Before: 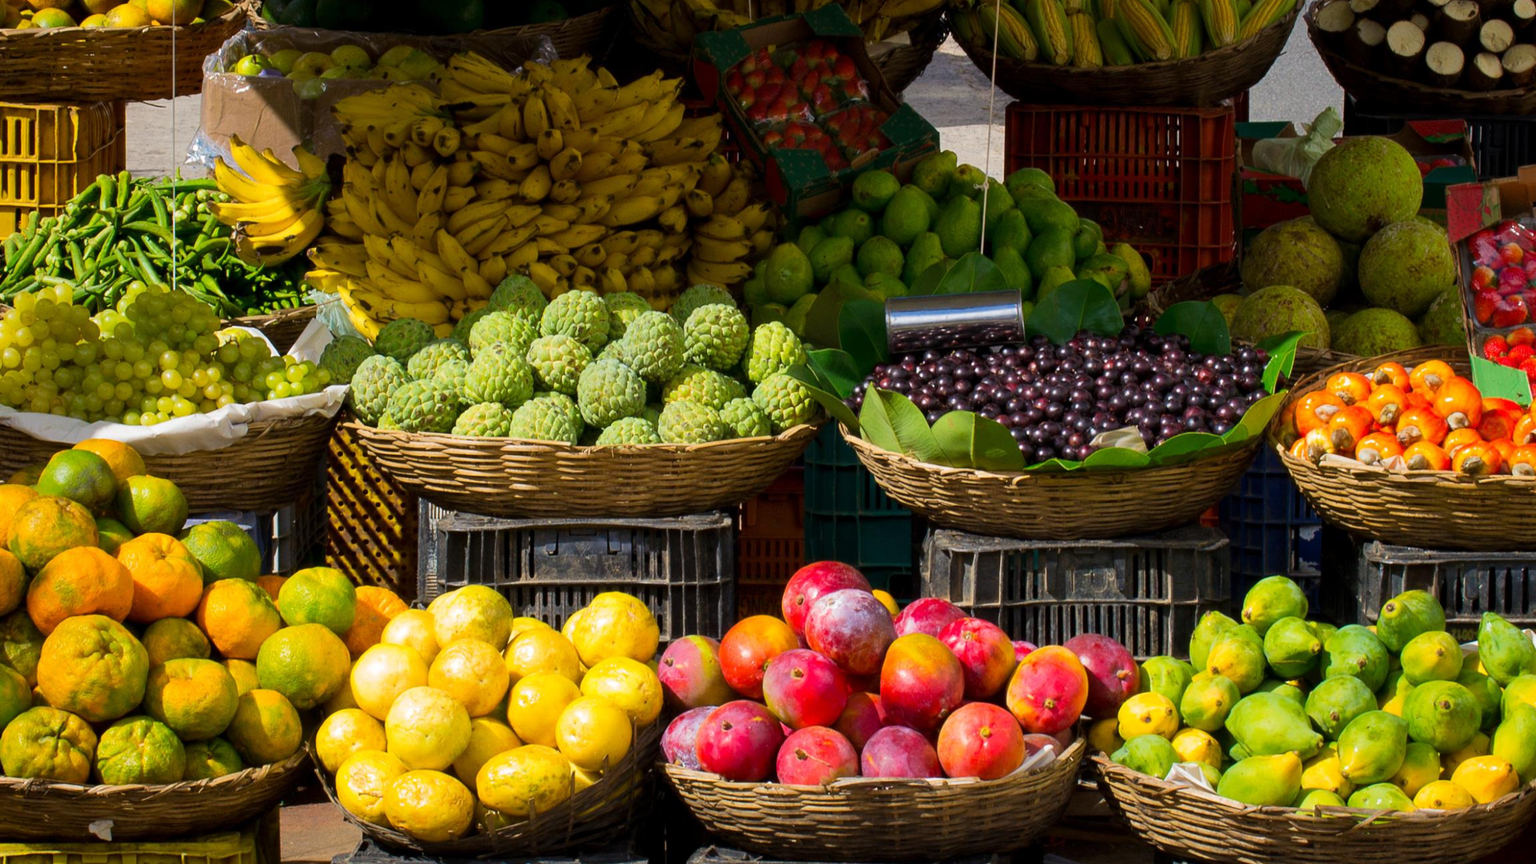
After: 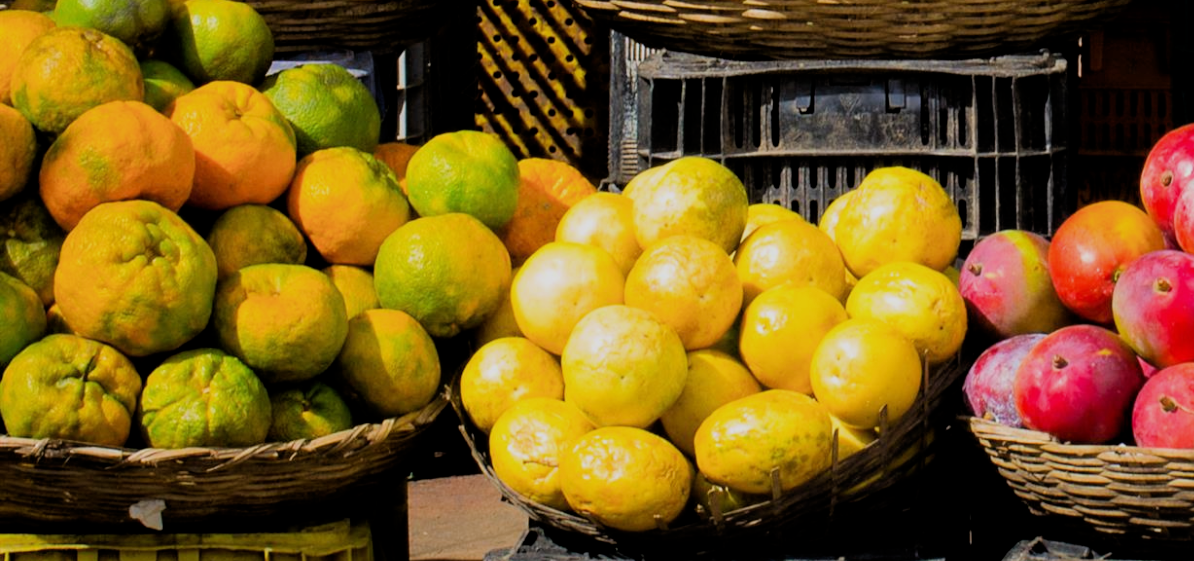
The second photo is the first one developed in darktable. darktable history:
crop and rotate: top 55.277%, right 46.66%, bottom 0.184%
filmic rgb: black relative exposure -7.56 EV, white relative exposure 4.64 EV, target black luminance 0%, hardness 3.56, latitude 50.4%, contrast 1.034, highlights saturation mix 9.34%, shadows ↔ highlights balance -0.16%, iterations of high-quality reconstruction 0
